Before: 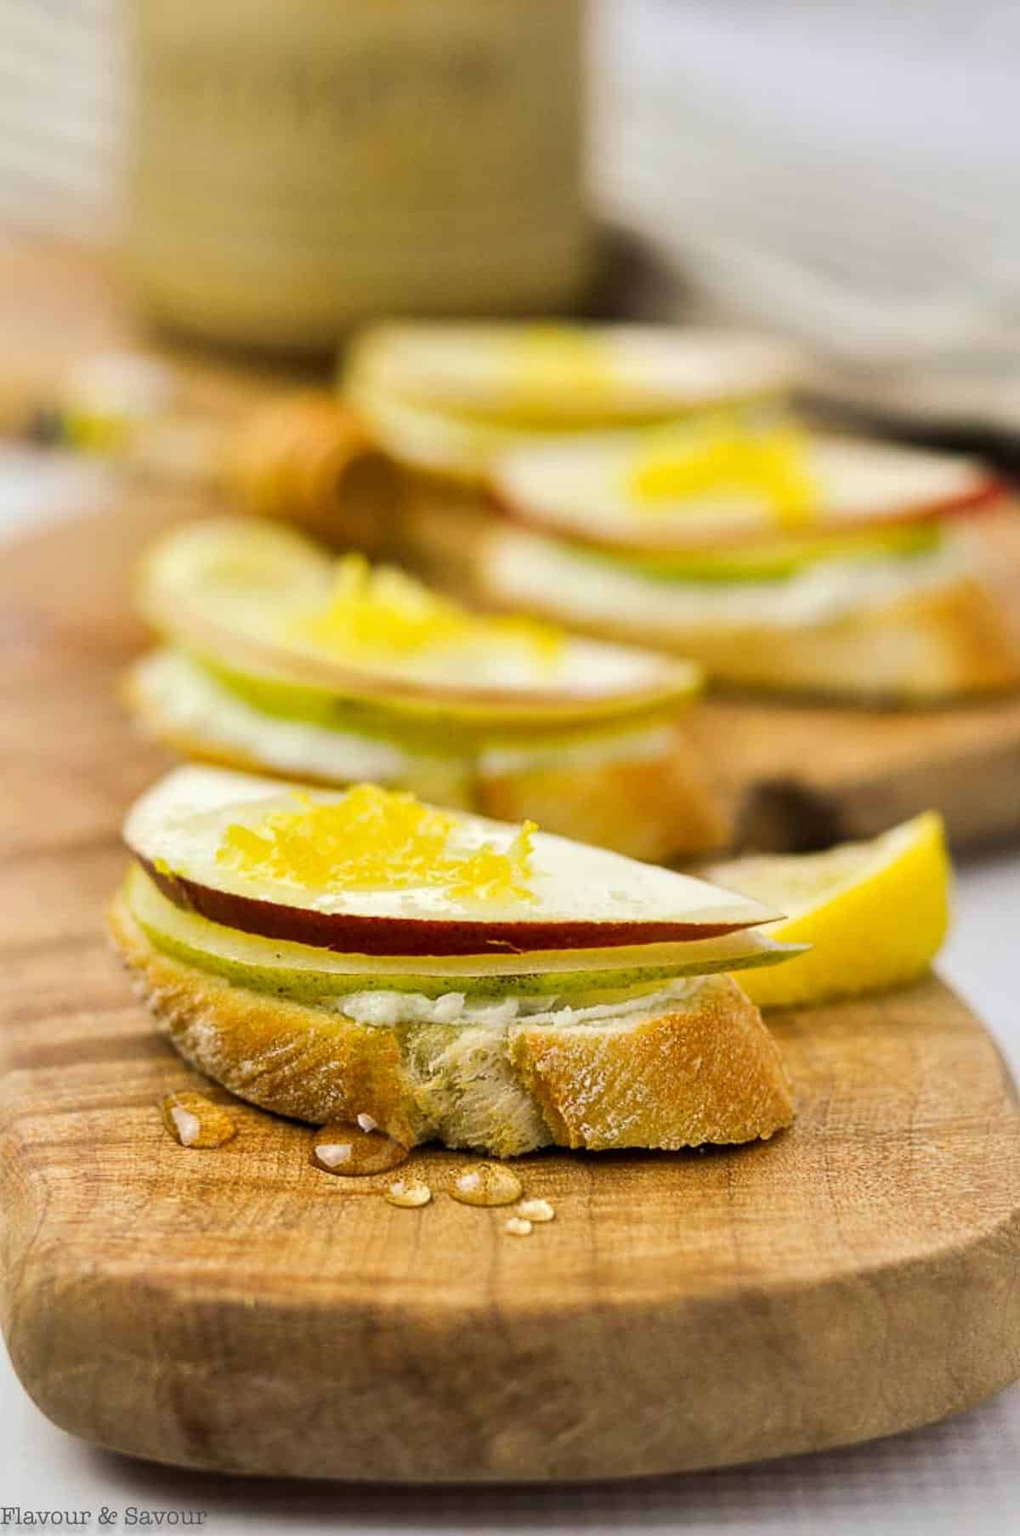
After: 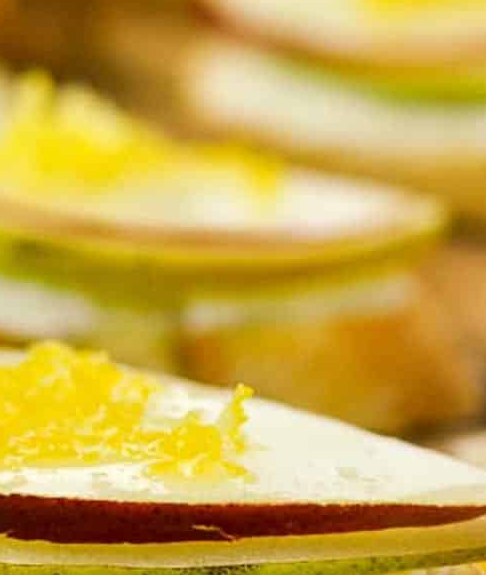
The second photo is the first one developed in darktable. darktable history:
crop: left 31.667%, top 32.161%, right 27.831%, bottom 35.972%
